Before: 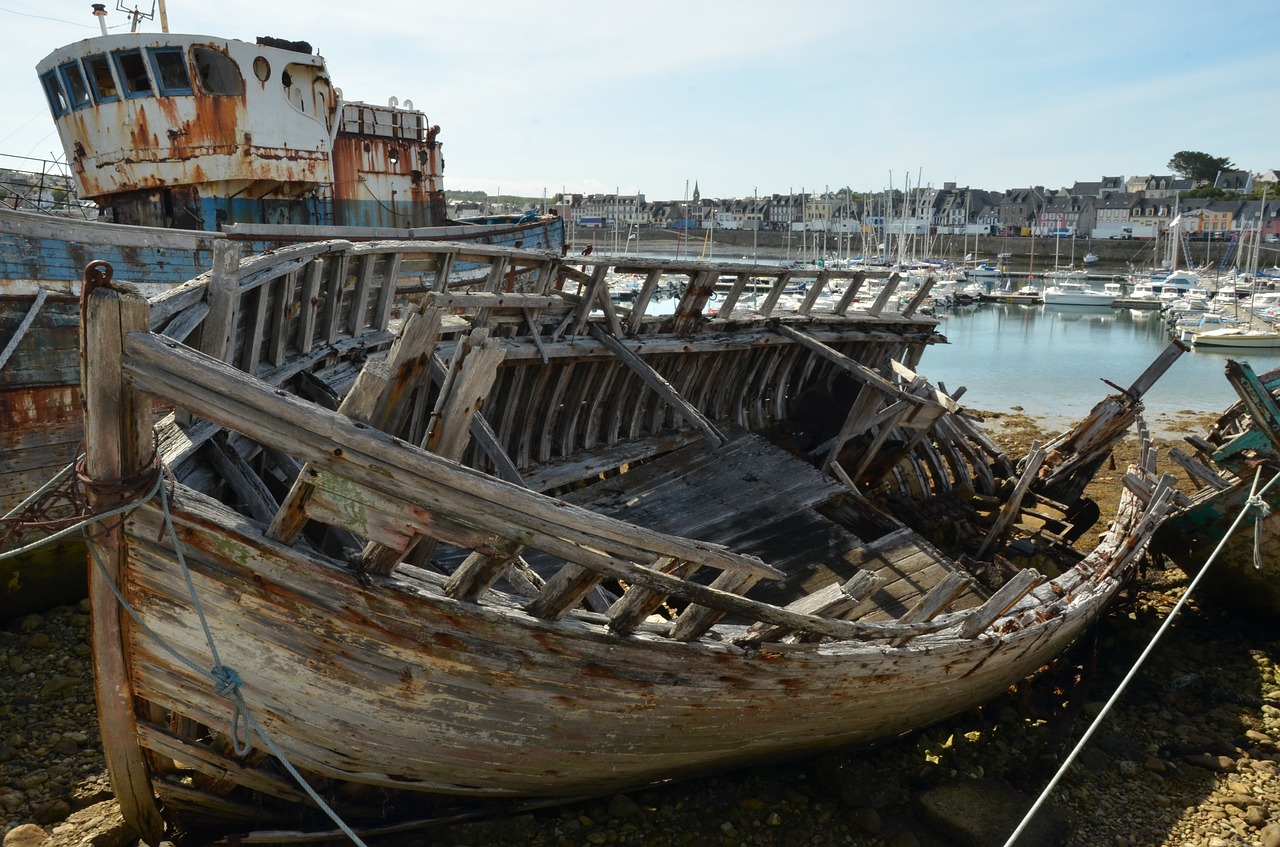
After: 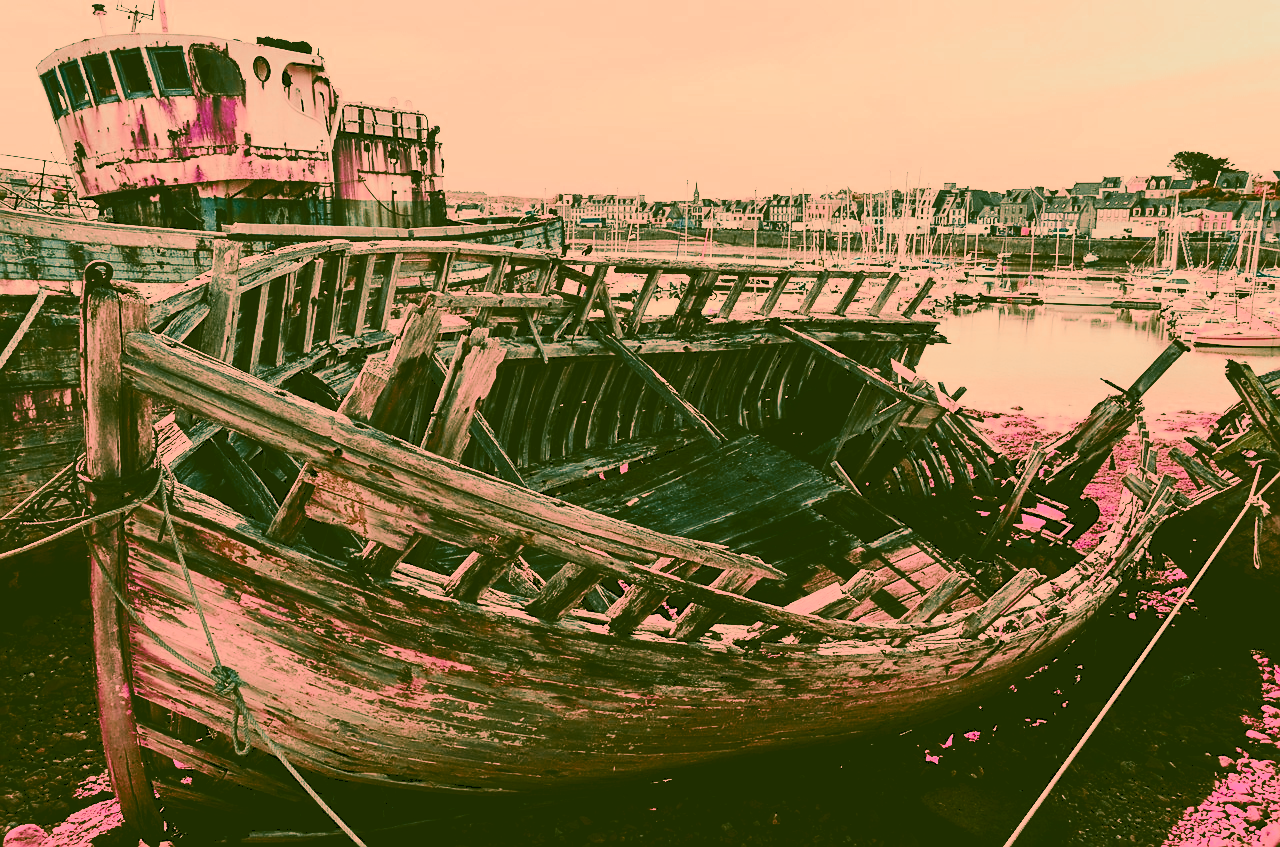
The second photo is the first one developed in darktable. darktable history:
color correction: highlights a* 1.83, highlights b* 34.02, shadows a* -36.68, shadows b* -5.48
tone curve: curves: ch0 [(0, 0) (0.003, 0.19) (0.011, 0.192) (0.025, 0.192) (0.044, 0.194) (0.069, 0.196) (0.1, 0.197) (0.136, 0.198) (0.177, 0.216) (0.224, 0.236) (0.277, 0.269) (0.335, 0.331) (0.399, 0.418) (0.468, 0.515) (0.543, 0.621) (0.623, 0.725) (0.709, 0.804) (0.801, 0.859) (0.898, 0.913) (1, 1)], preserve colors none
sharpen: on, module defaults
contrast brightness saturation: contrast 0.57, brightness 0.57, saturation -0.34
color zones: curves: ch0 [(0.826, 0.353)]; ch1 [(0.242, 0.647) (0.889, 0.342)]; ch2 [(0.246, 0.089) (0.969, 0.068)]
color balance: mode lift, gamma, gain (sRGB), lift [0.997, 0.979, 1.021, 1.011], gamma [1, 1.084, 0.916, 0.998], gain [1, 0.87, 1.13, 1.101], contrast 4.55%, contrast fulcrum 38.24%, output saturation 104.09%
white balance: red 1.004, blue 1.096
